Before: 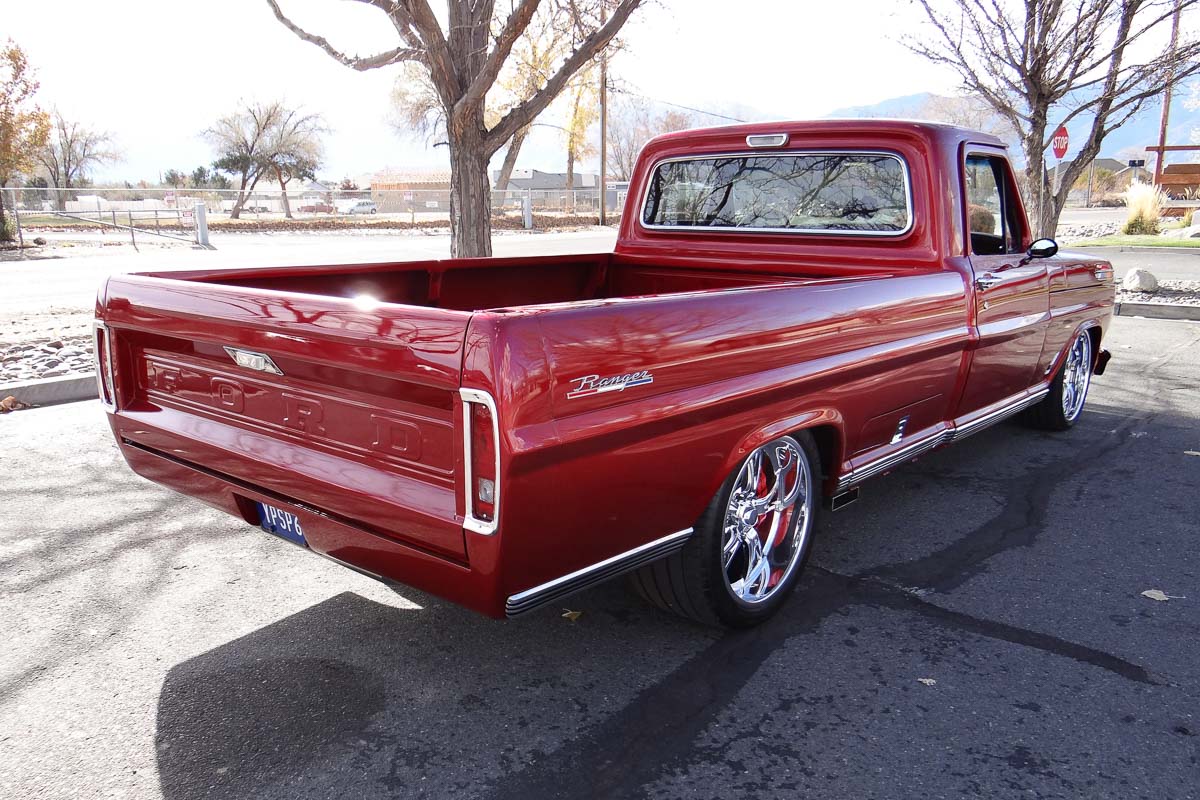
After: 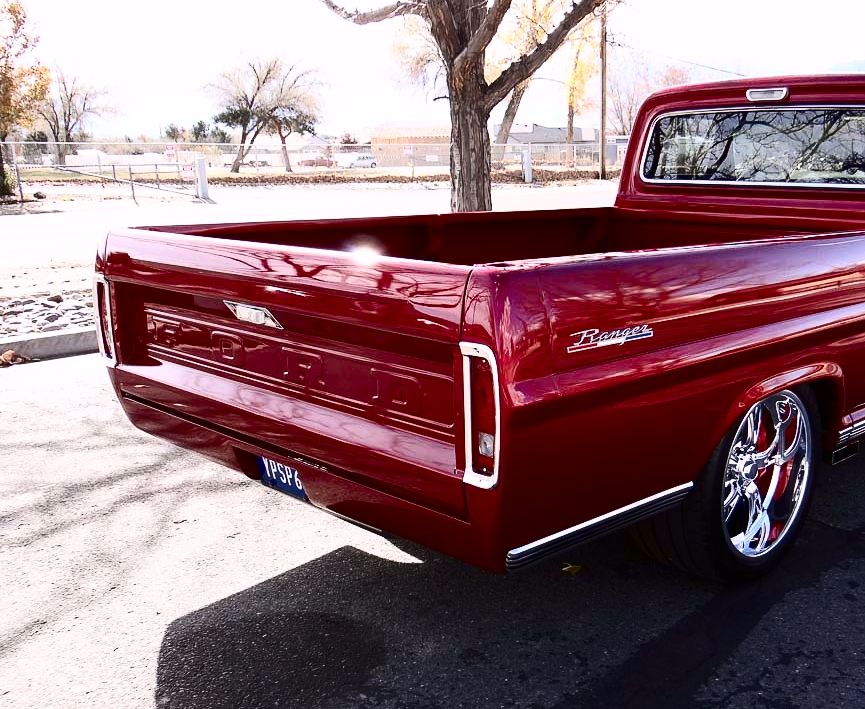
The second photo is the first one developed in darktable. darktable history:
contrast brightness saturation: contrast 0.339, brightness -0.081, saturation 0.169
color correction: highlights a* 3.08, highlights b* -1.06, shadows a* -0.093, shadows b* 1.87, saturation 0.984
crop: top 5.751%, right 27.851%, bottom 5.569%
